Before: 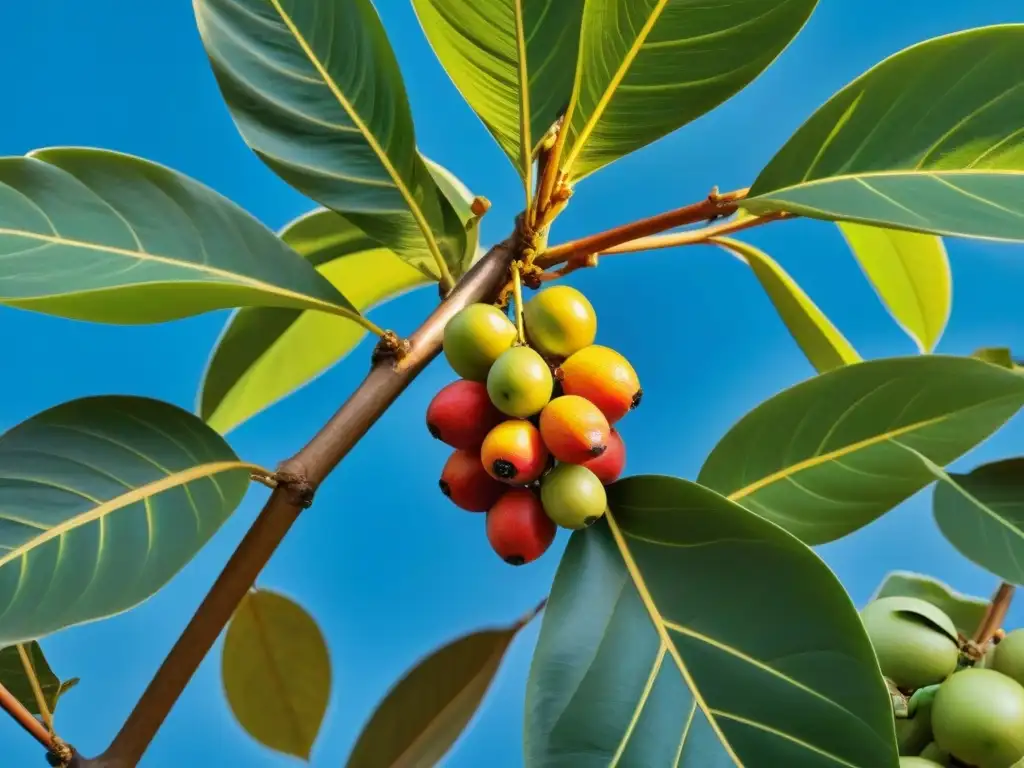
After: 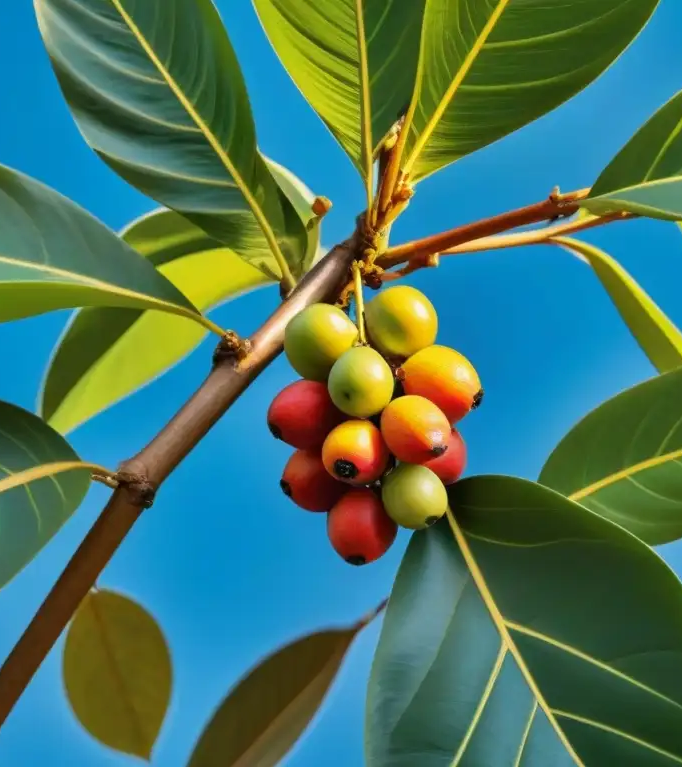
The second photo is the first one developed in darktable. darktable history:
crop and rotate: left 15.55%, right 17.799%
